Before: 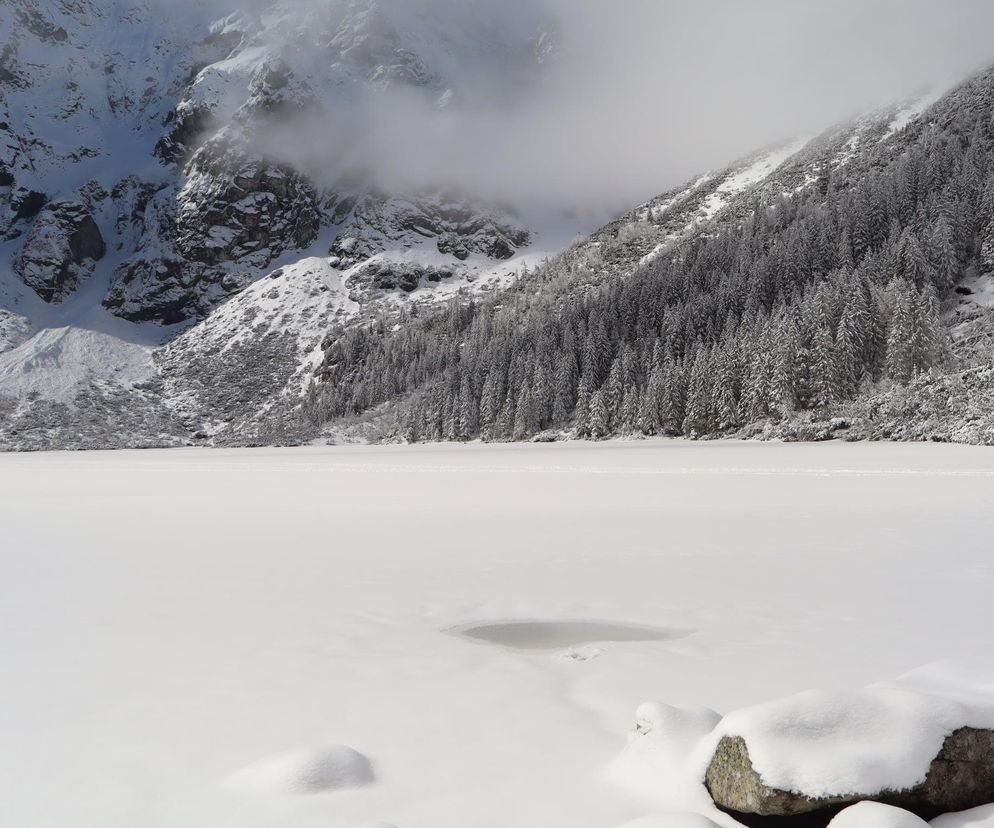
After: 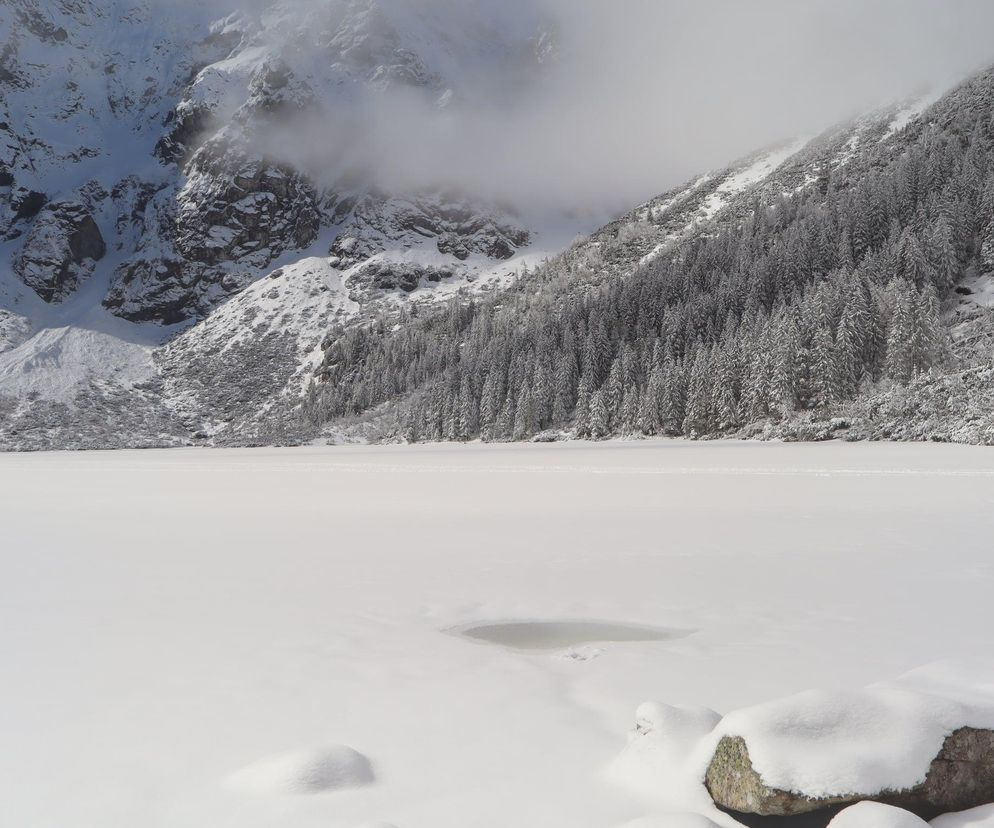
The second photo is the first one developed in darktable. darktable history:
local contrast: highlights 47%, shadows 3%, detail 99%
